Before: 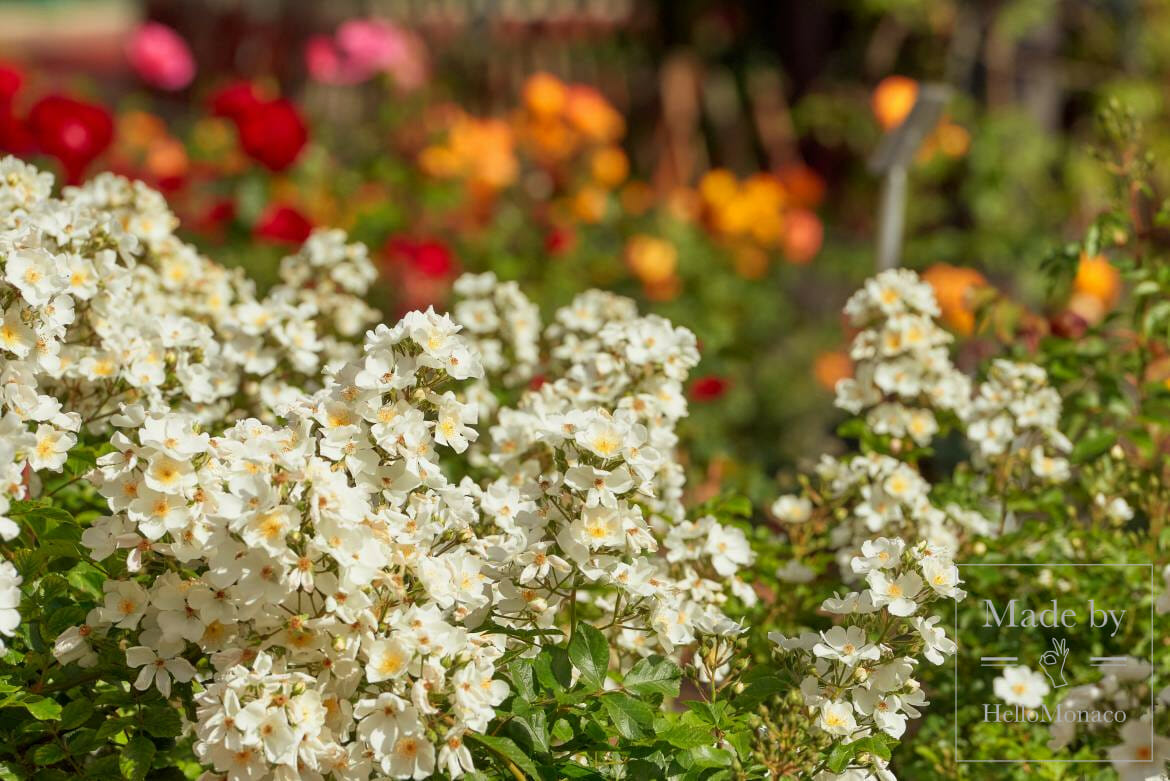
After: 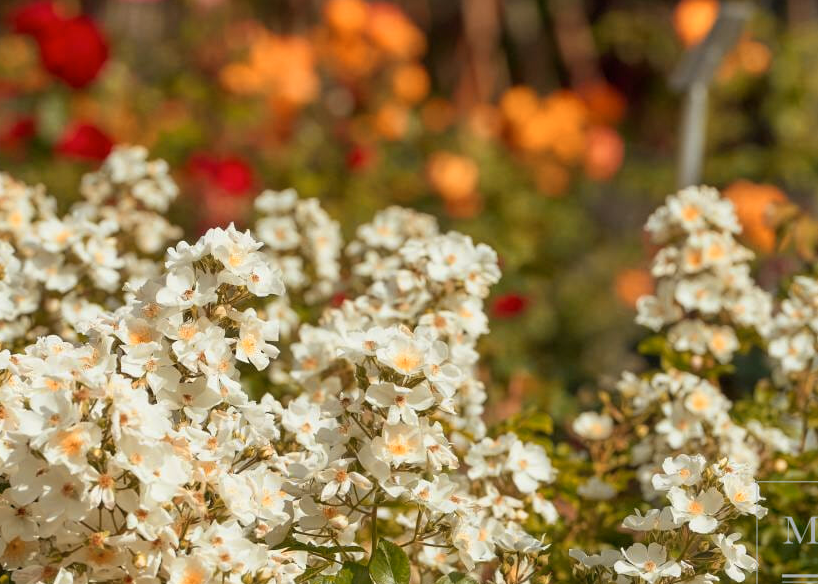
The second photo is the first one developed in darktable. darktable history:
crop and rotate: left 17.046%, top 10.659%, right 12.989%, bottom 14.553%
color zones: curves: ch2 [(0, 0.5) (0.143, 0.5) (0.286, 0.416) (0.429, 0.5) (0.571, 0.5) (0.714, 0.5) (0.857, 0.5) (1, 0.5)]
